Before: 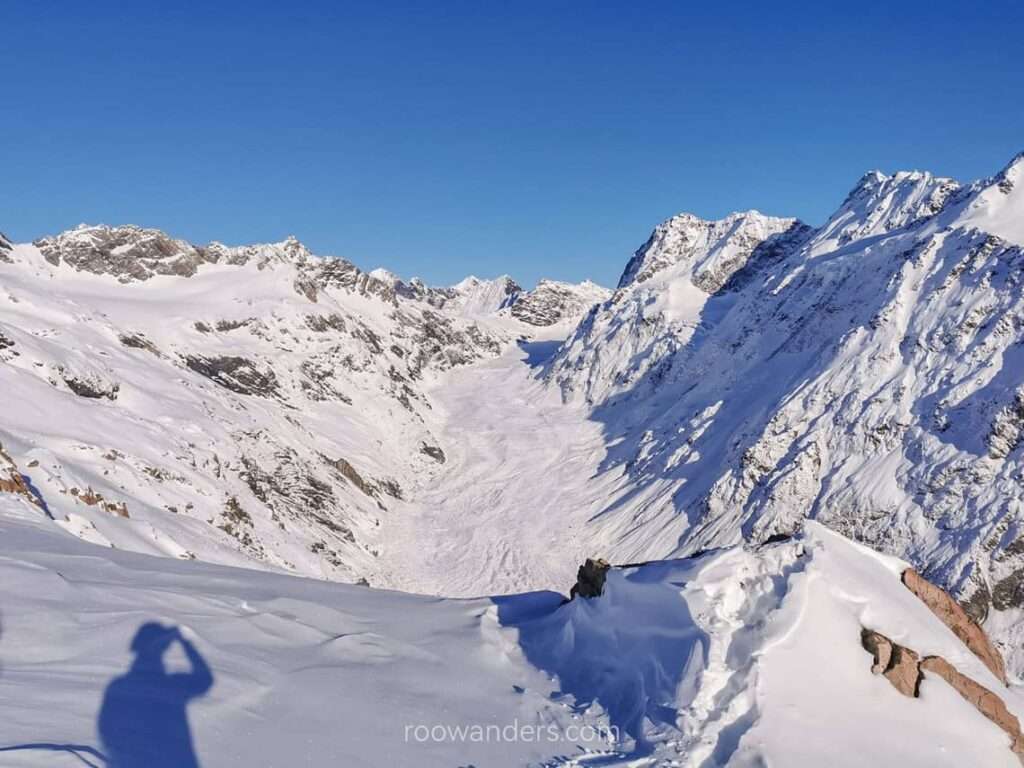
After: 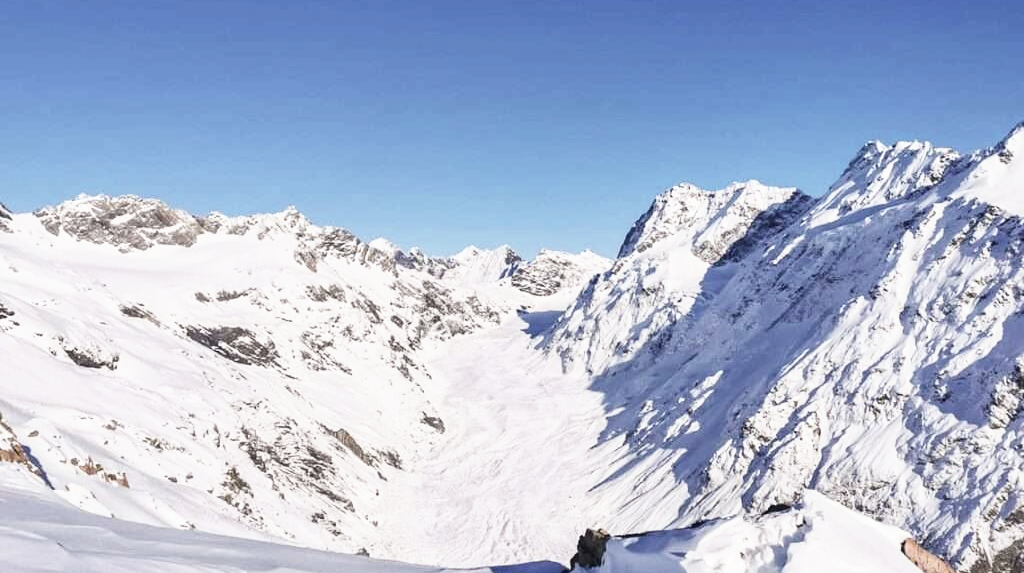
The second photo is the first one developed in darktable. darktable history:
base curve: curves: ch0 [(0, 0) (0.557, 0.834) (1, 1)], preserve colors none
crop: top 3.976%, bottom 21.337%
contrast brightness saturation: contrast 0.104, saturation -0.287
